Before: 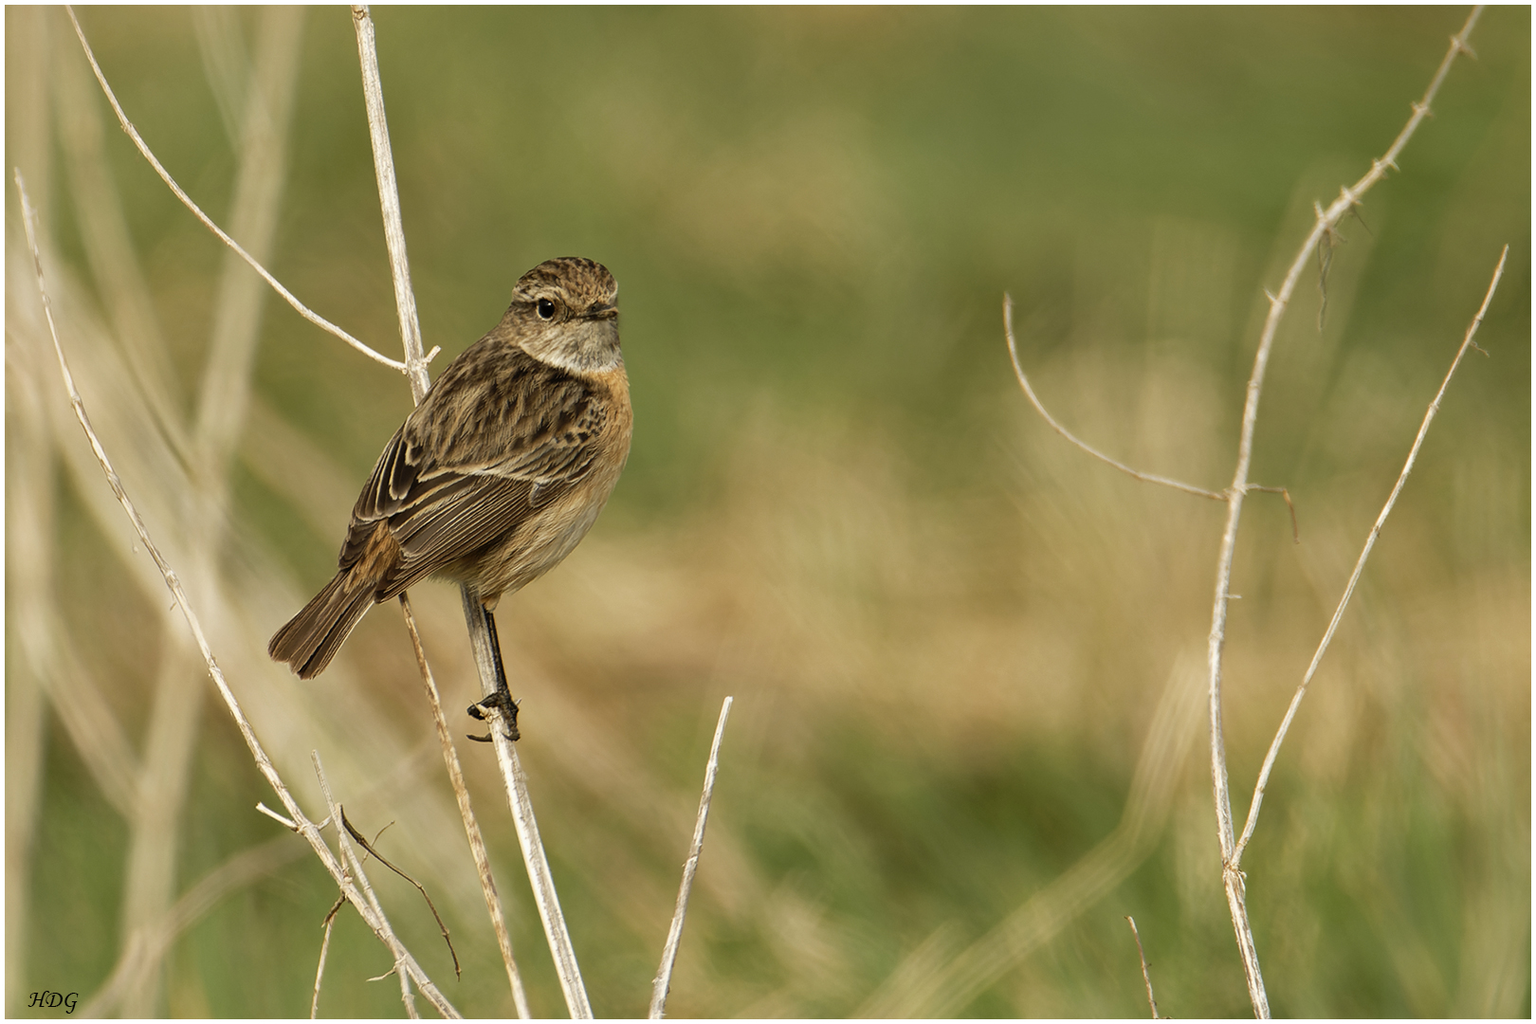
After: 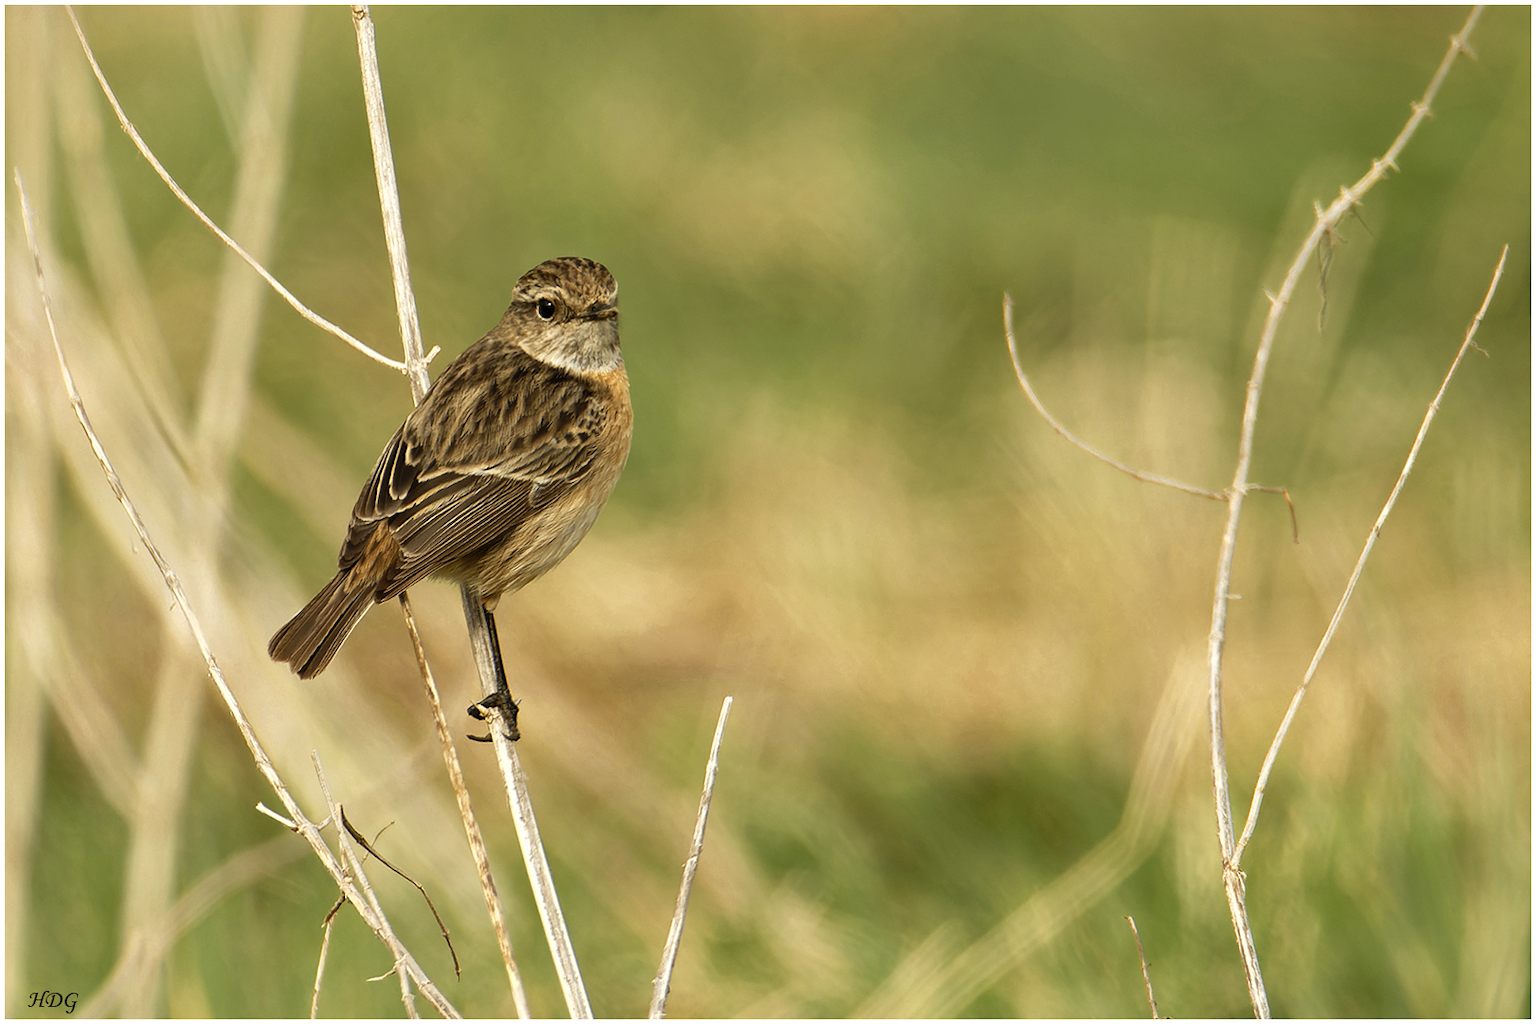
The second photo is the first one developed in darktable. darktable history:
color zones: curves: ch0 [(0, 0.485) (0.178, 0.476) (0.261, 0.623) (0.411, 0.403) (0.708, 0.603) (0.934, 0.412)]; ch1 [(0.003, 0.485) (0.149, 0.496) (0.229, 0.584) (0.326, 0.551) (0.484, 0.262) (0.757, 0.643)]
